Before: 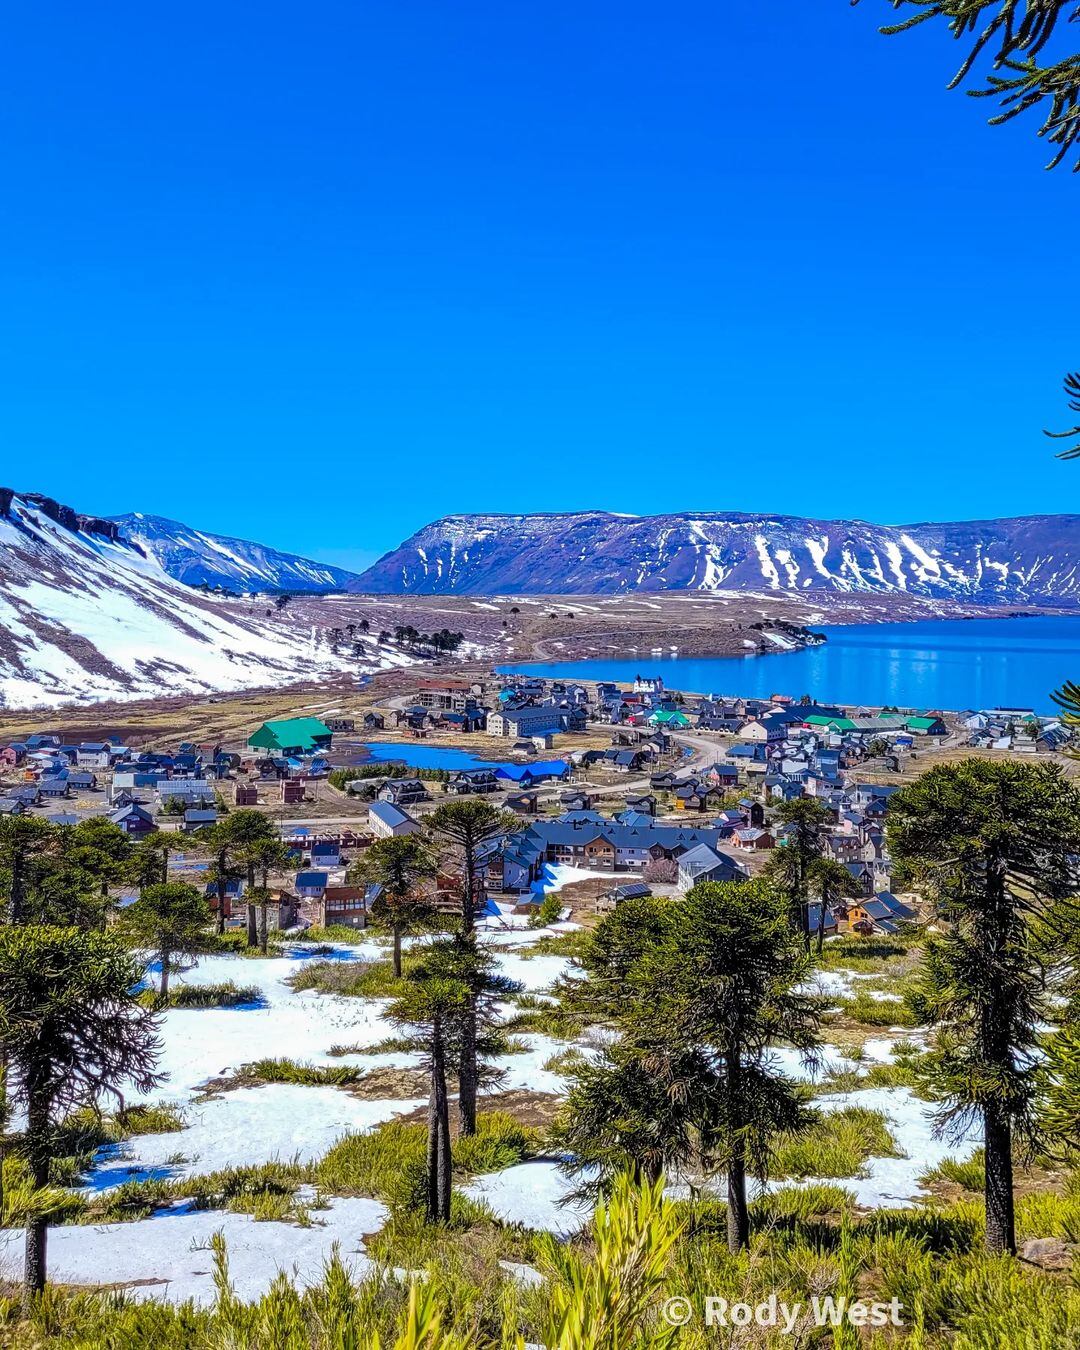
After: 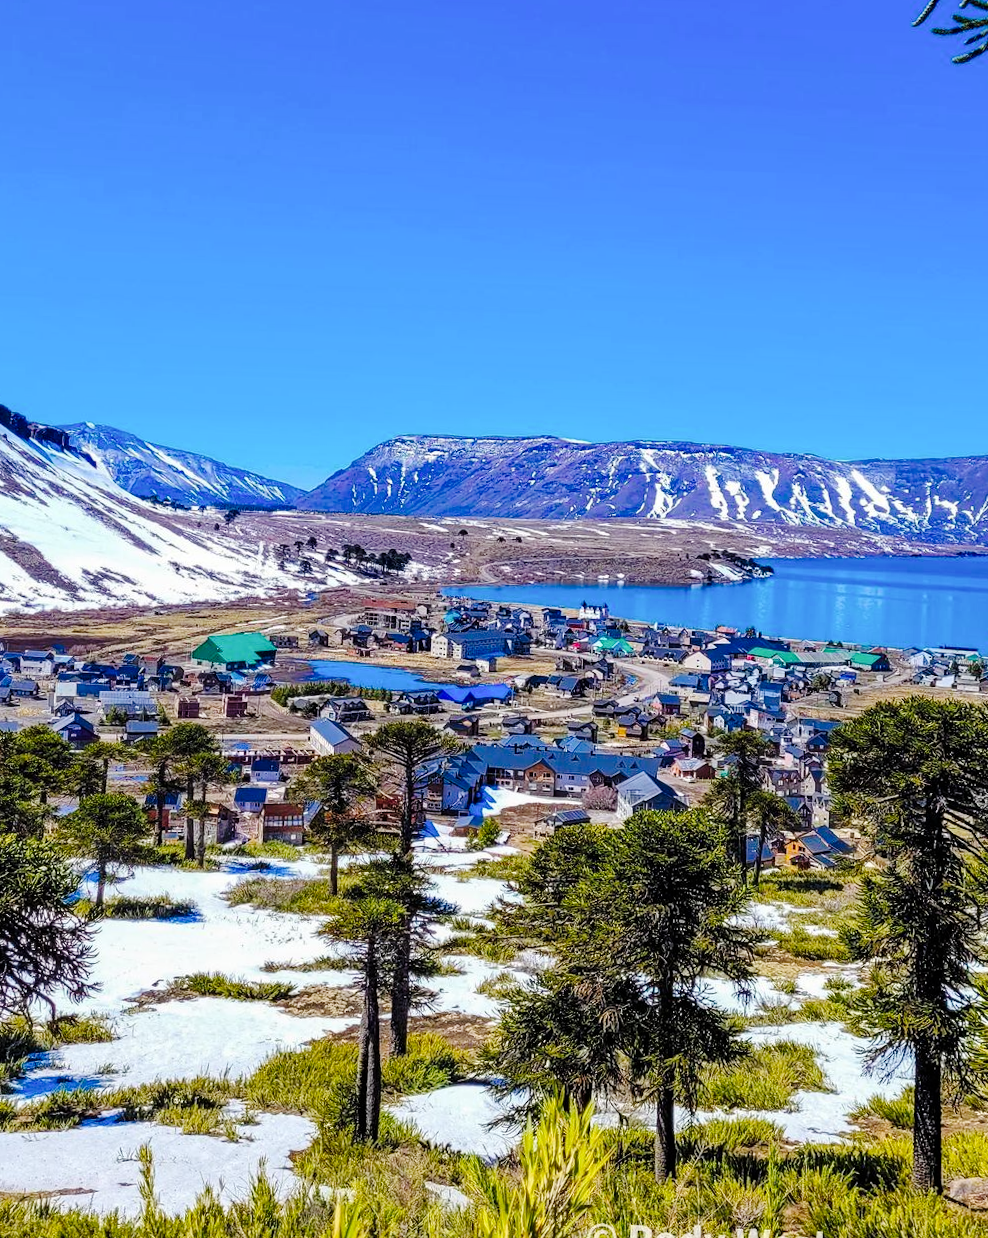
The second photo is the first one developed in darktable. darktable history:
crop and rotate: angle -1.93°, left 3.142%, top 3.883%, right 1.484%, bottom 0.572%
tone curve: curves: ch0 [(0, 0) (0.033, 0.016) (0.171, 0.127) (0.33, 0.331) (0.432, 0.475) (0.601, 0.665) (0.843, 0.876) (1, 1)]; ch1 [(0, 0) (0.339, 0.349) (0.445, 0.42) (0.476, 0.47) (0.501, 0.499) (0.516, 0.525) (0.548, 0.563) (0.584, 0.633) (0.728, 0.746) (1, 1)]; ch2 [(0, 0) (0.327, 0.324) (0.417, 0.44) (0.46, 0.453) (0.502, 0.498) (0.517, 0.524) (0.53, 0.554) (0.579, 0.599) (0.745, 0.704) (1, 1)], preserve colors none
